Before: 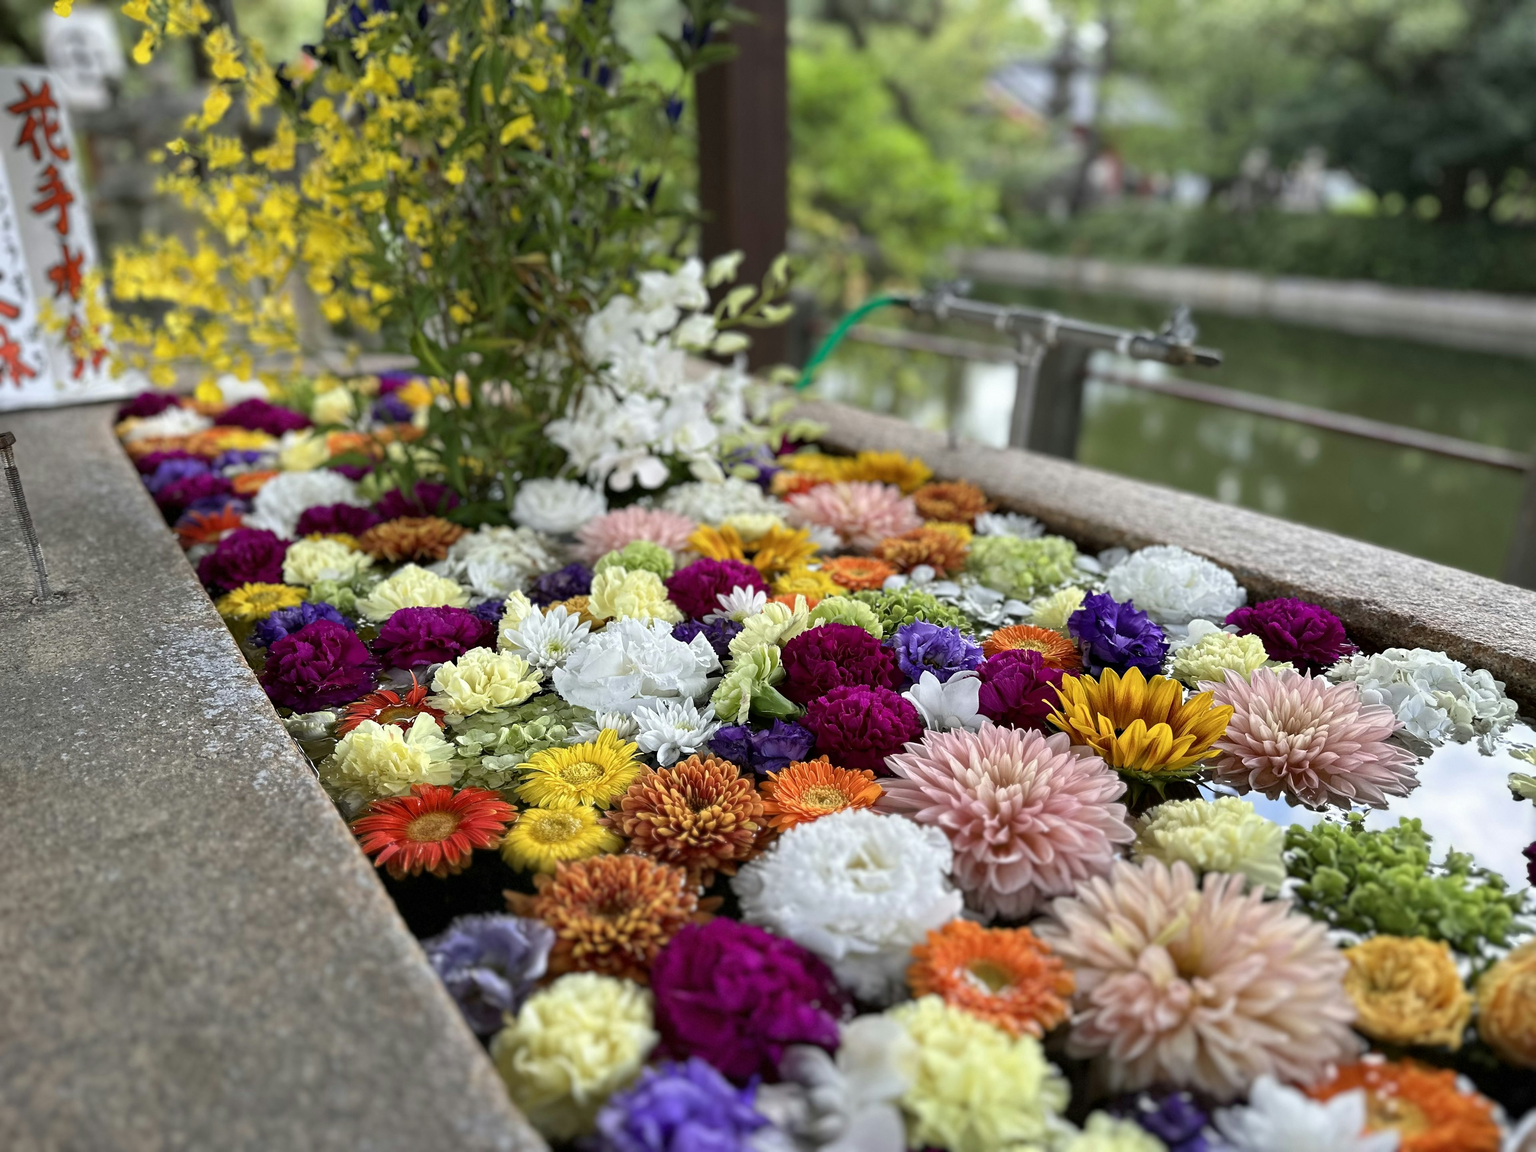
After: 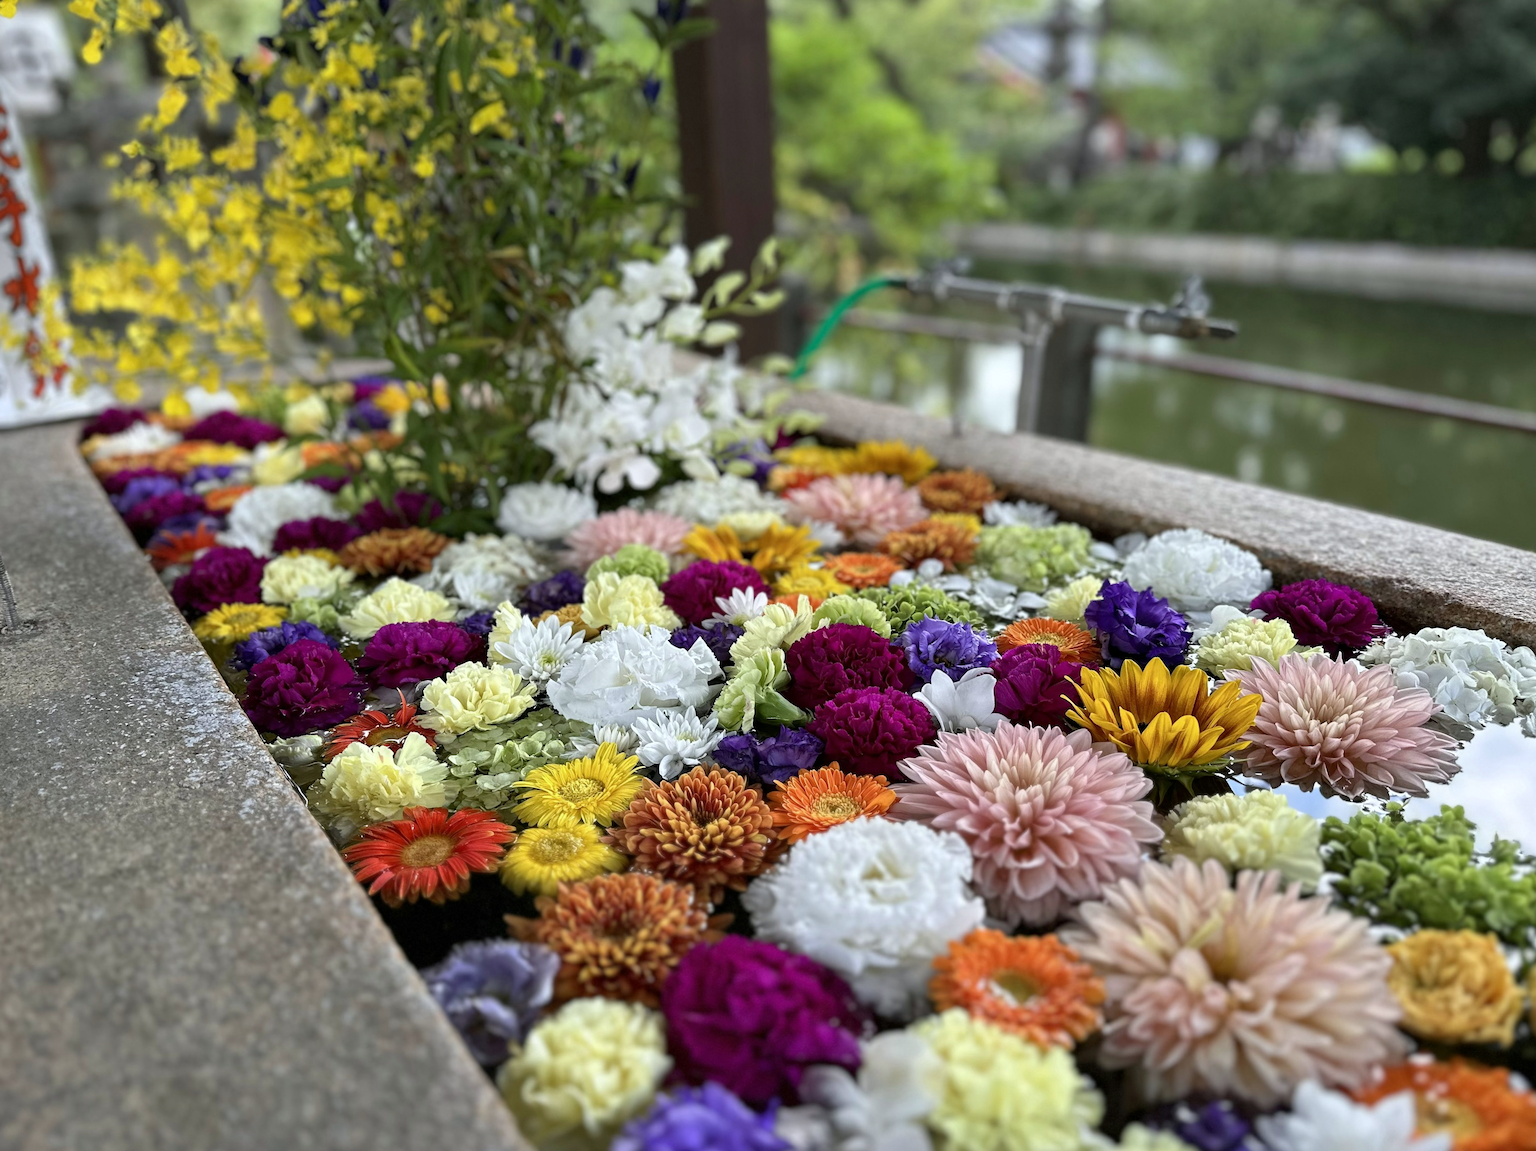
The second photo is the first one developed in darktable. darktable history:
rotate and perspective: rotation -2.12°, lens shift (vertical) 0.009, lens shift (horizontal) -0.008, automatic cropping original format, crop left 0.036, crop right 0.964, crop top 0.05, crop bottom 0.959
white balance: red 0.988, blue 1.017
